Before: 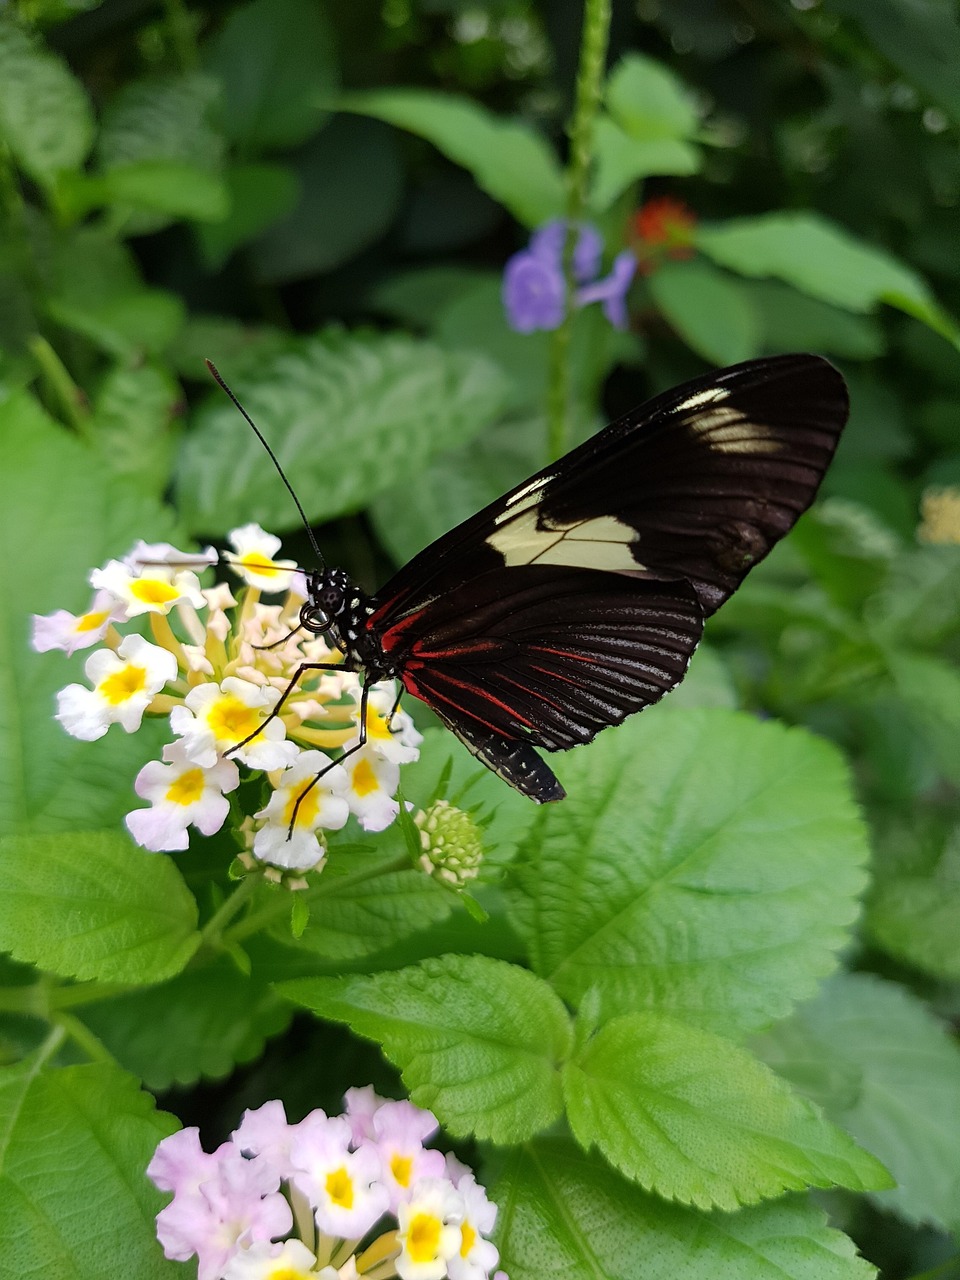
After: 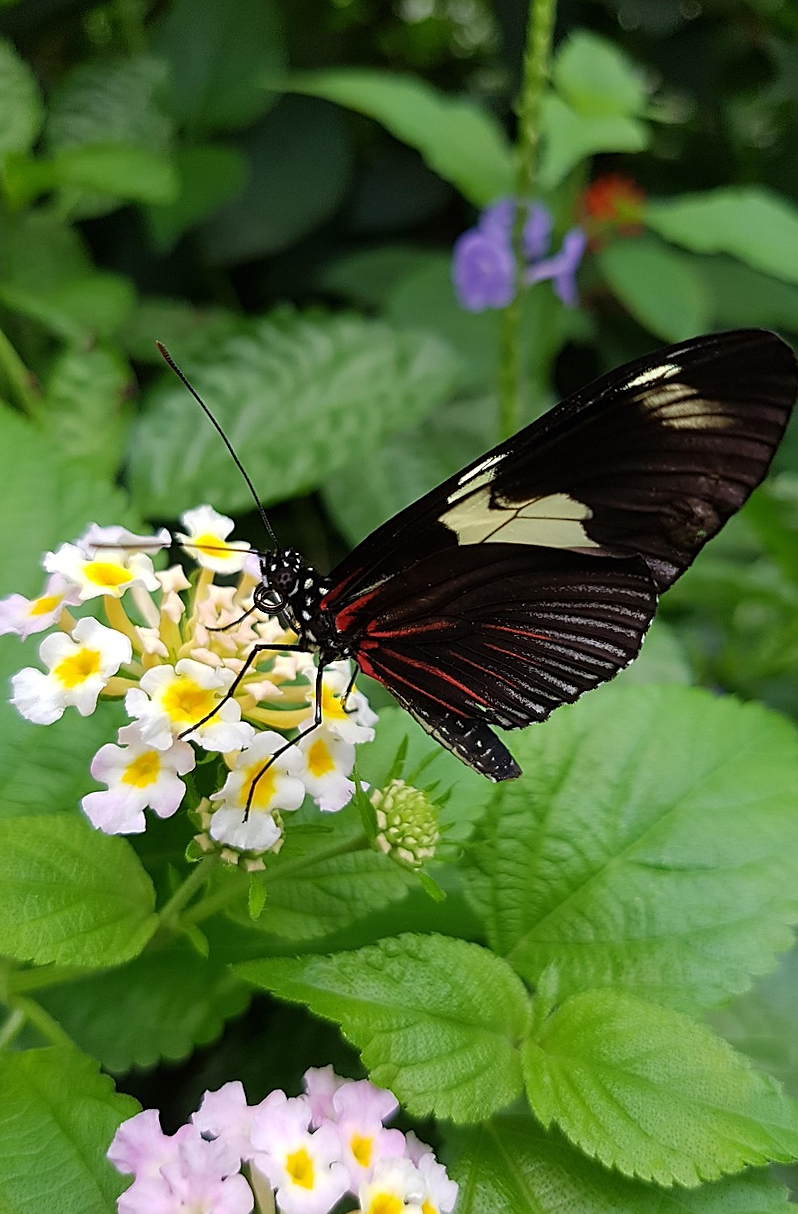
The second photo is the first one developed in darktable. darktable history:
crop and rotate: angle 0.684°, left 4.108%, top 0.933%, right 11.45%, bottom 2.663%
sharpen: on, module defaults
